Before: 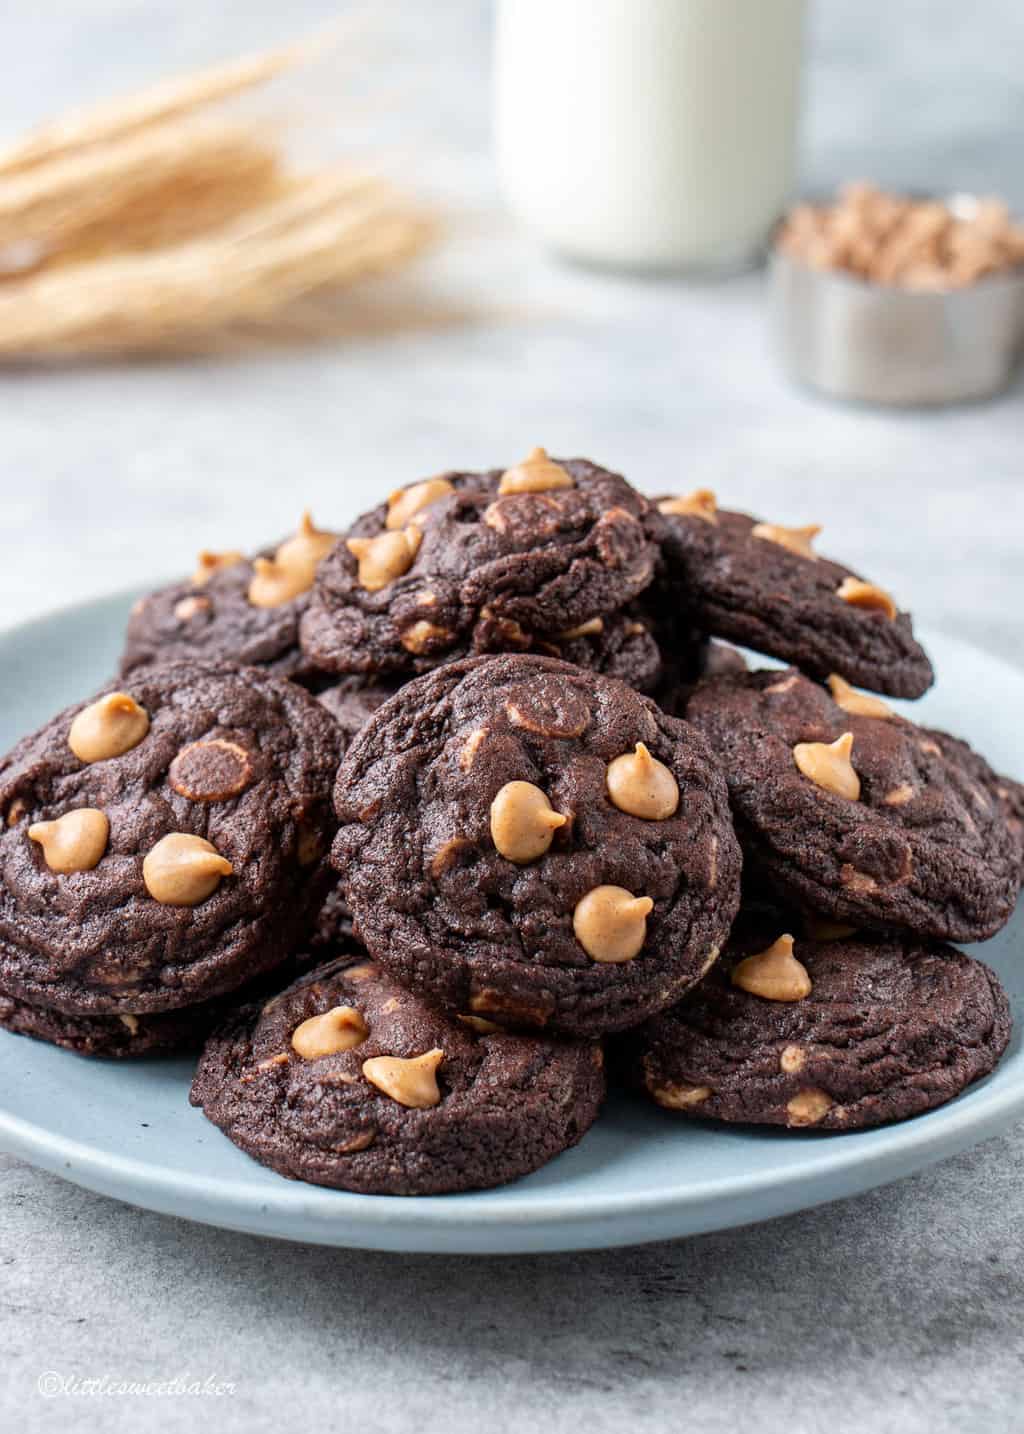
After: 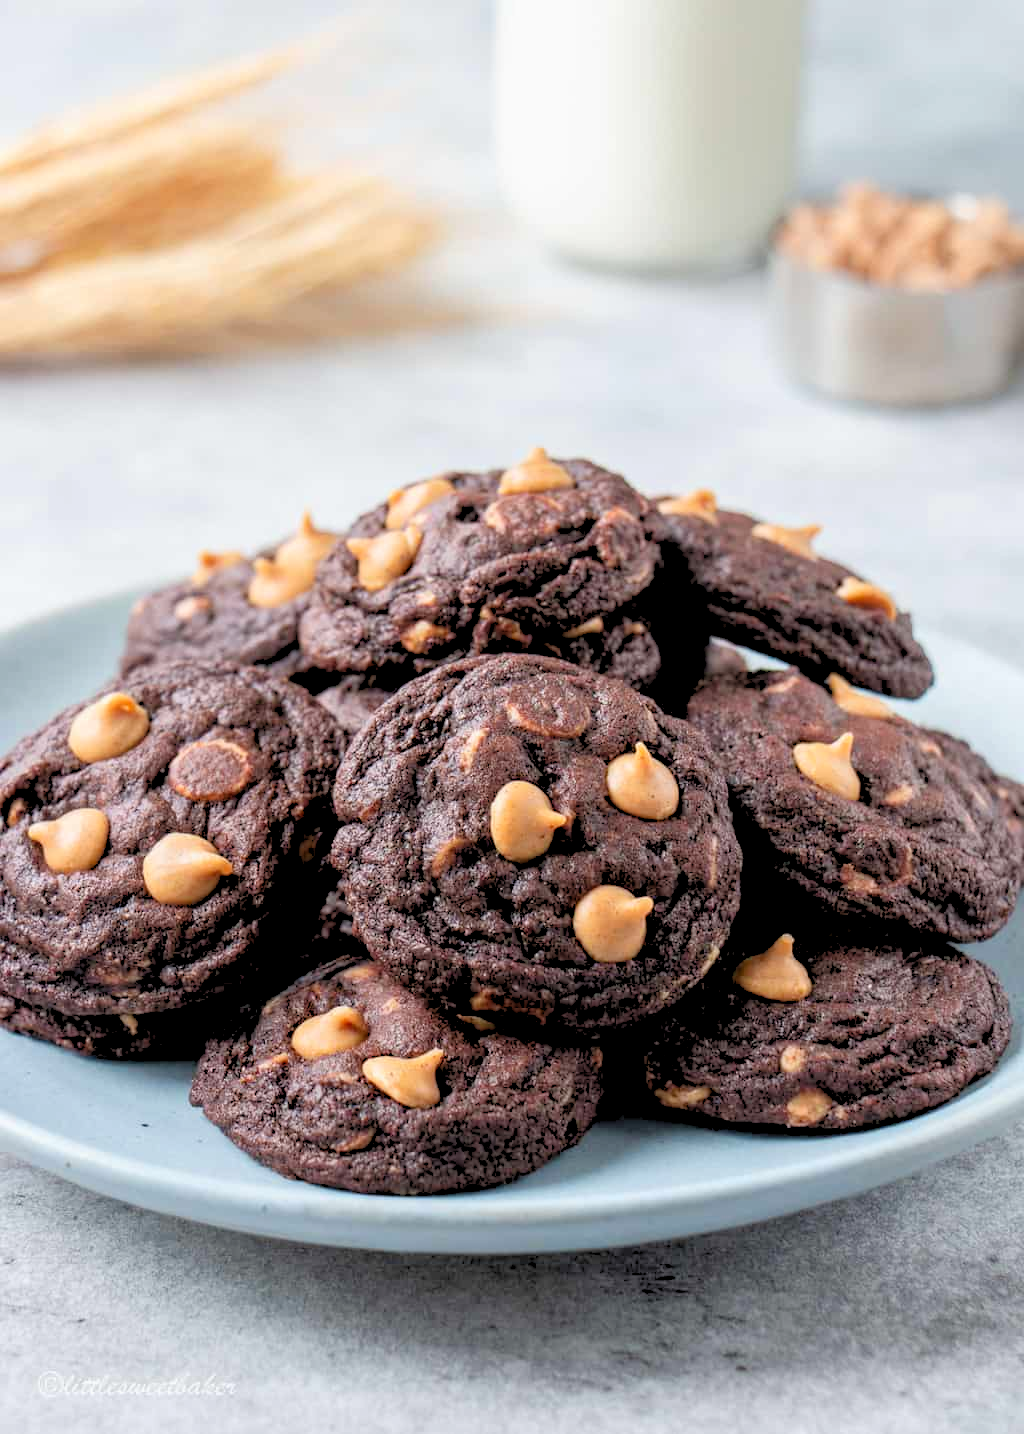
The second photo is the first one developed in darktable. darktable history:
exposure: exposure 0.29 EV, compensate highlight preservation false
rgb levels: preserve colors sum RGB, levels [[0.038, 0.433, 0.934], [0, 0.5, 1], [0, 0.5, 1]]
